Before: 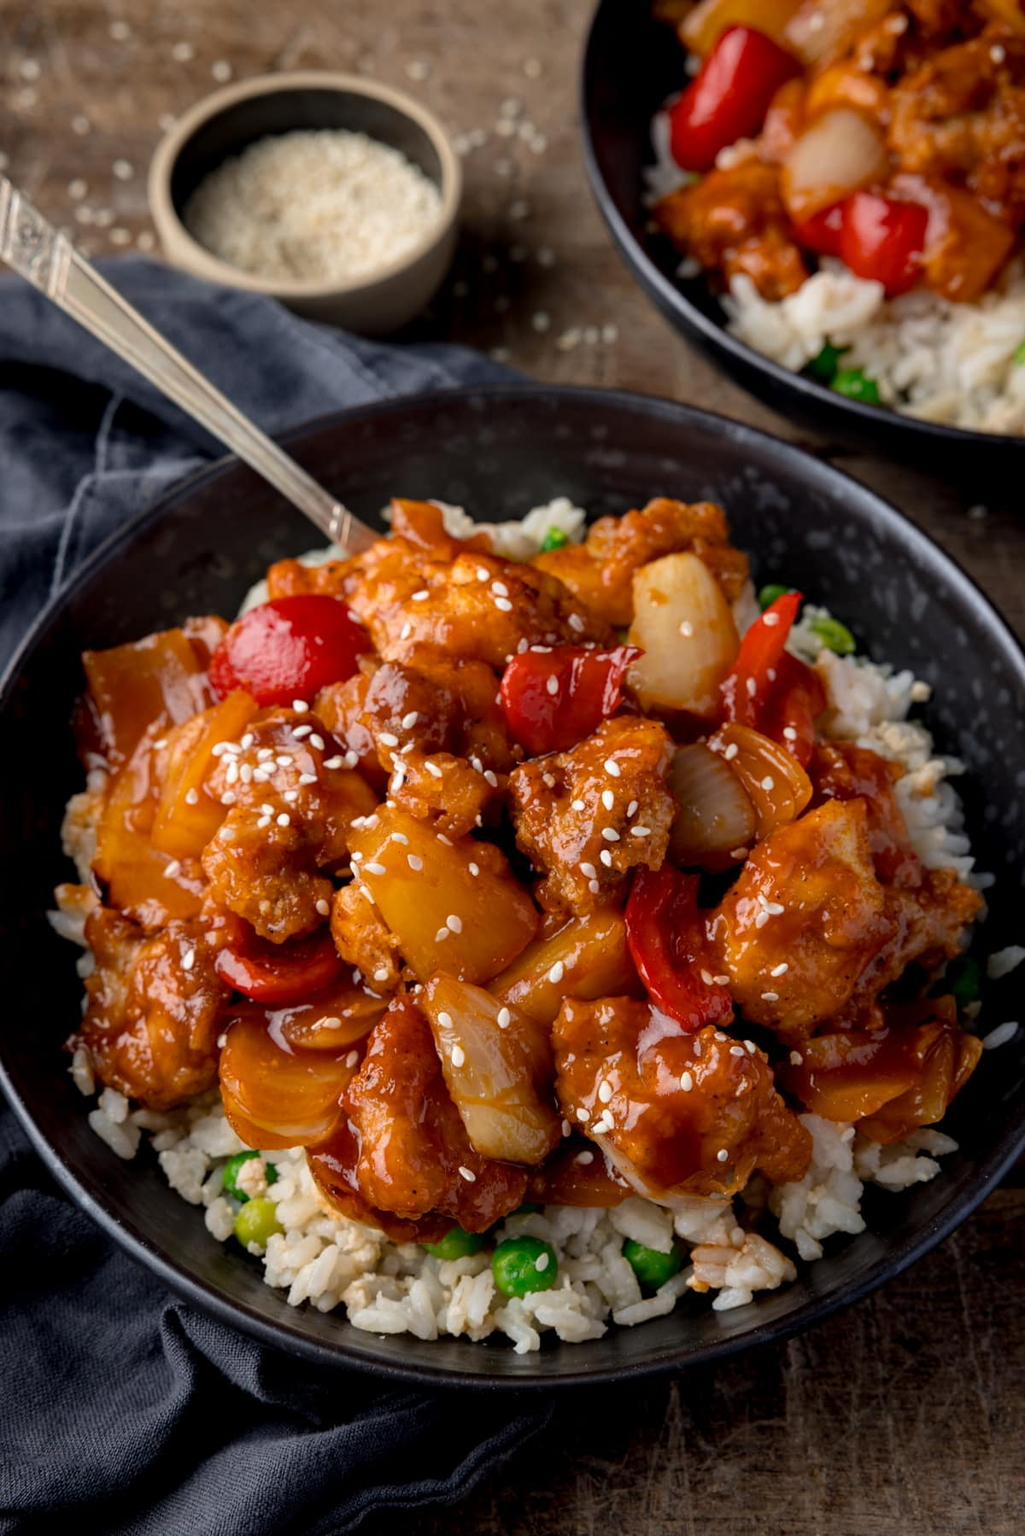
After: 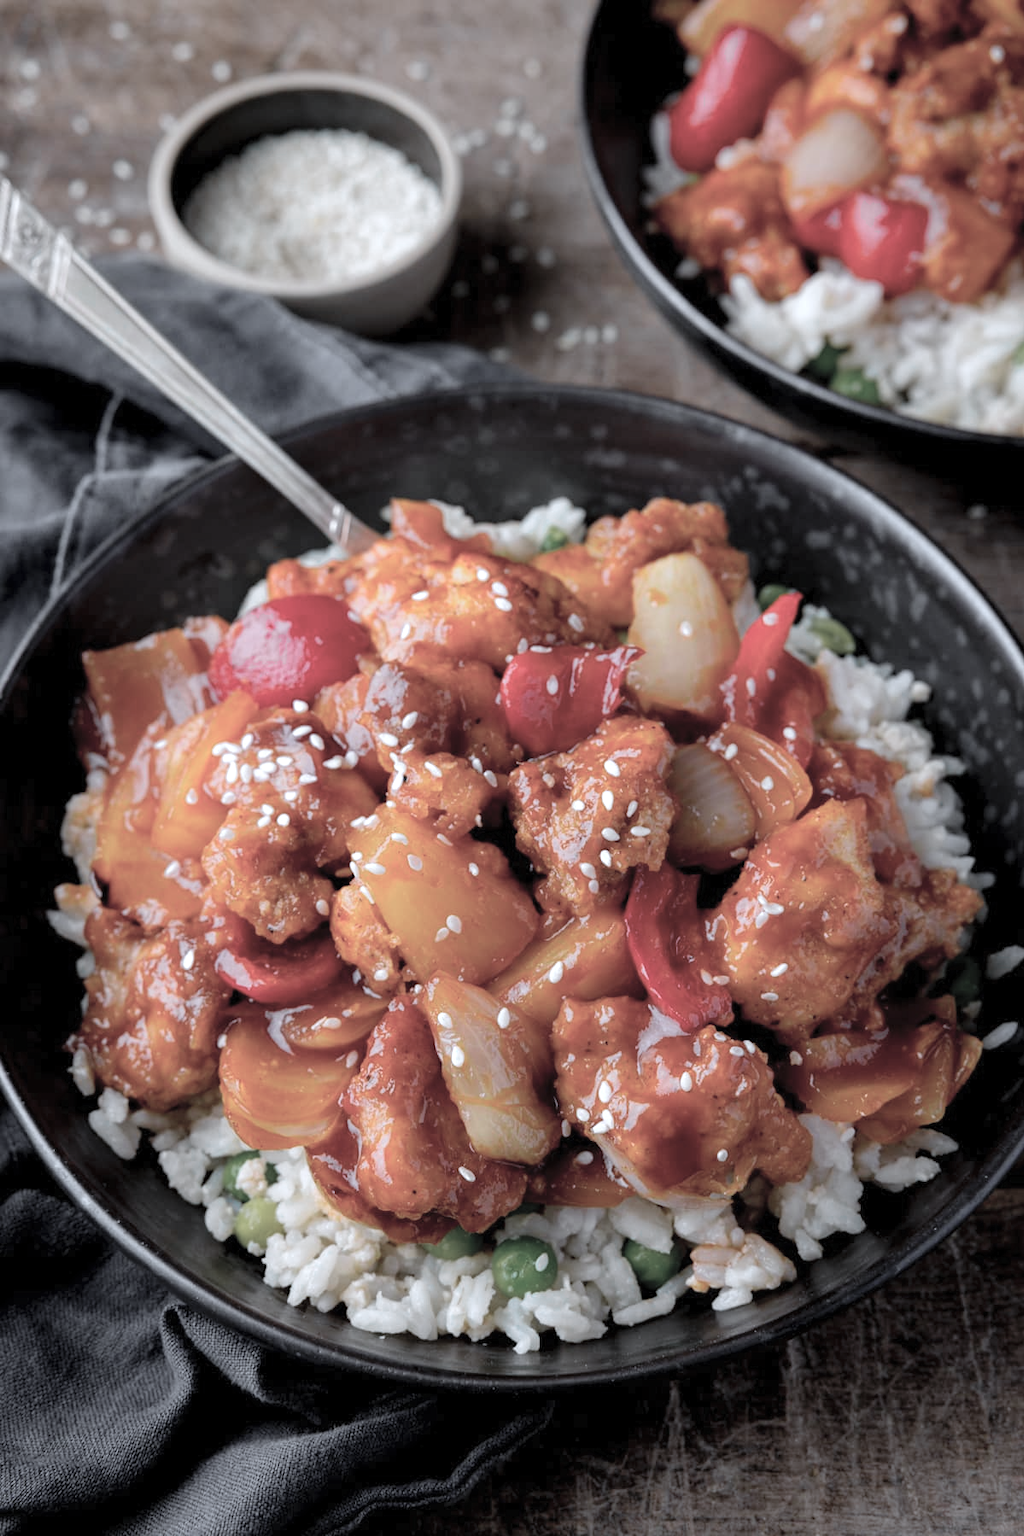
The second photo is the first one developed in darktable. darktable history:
color calibration: illuminant custom, x 0.392, y 0.392, temperature 3847.89 K
color zones: curves: ch0 [(0, 0.533) (0.126, 0.533) (0.234, 0.533) (0.368, 0.357) (0.5, 0.5) (0.625, 0.5) (0.74, 0.637) (0.875, 0.5)]; ch1 [(0.004, 0.708) (0.129, 0.662) (0.25, 0.5) (0.375, 0.331) (0.496, 0.396) (0.625, 0.649) (0.739, 0.26) (0.875, 0.5) (1, 0.478)]; ch2 [(0, 0.409) (0.132, 0.403) (0.236, 0.558) (0.379, 0.448) (0.5, 0.5) (0.625, 0.5) (0.691, 0.39) (0.875, 0.5)]
contrast brightness saturation: brightness 0.18, saturation -0.516
